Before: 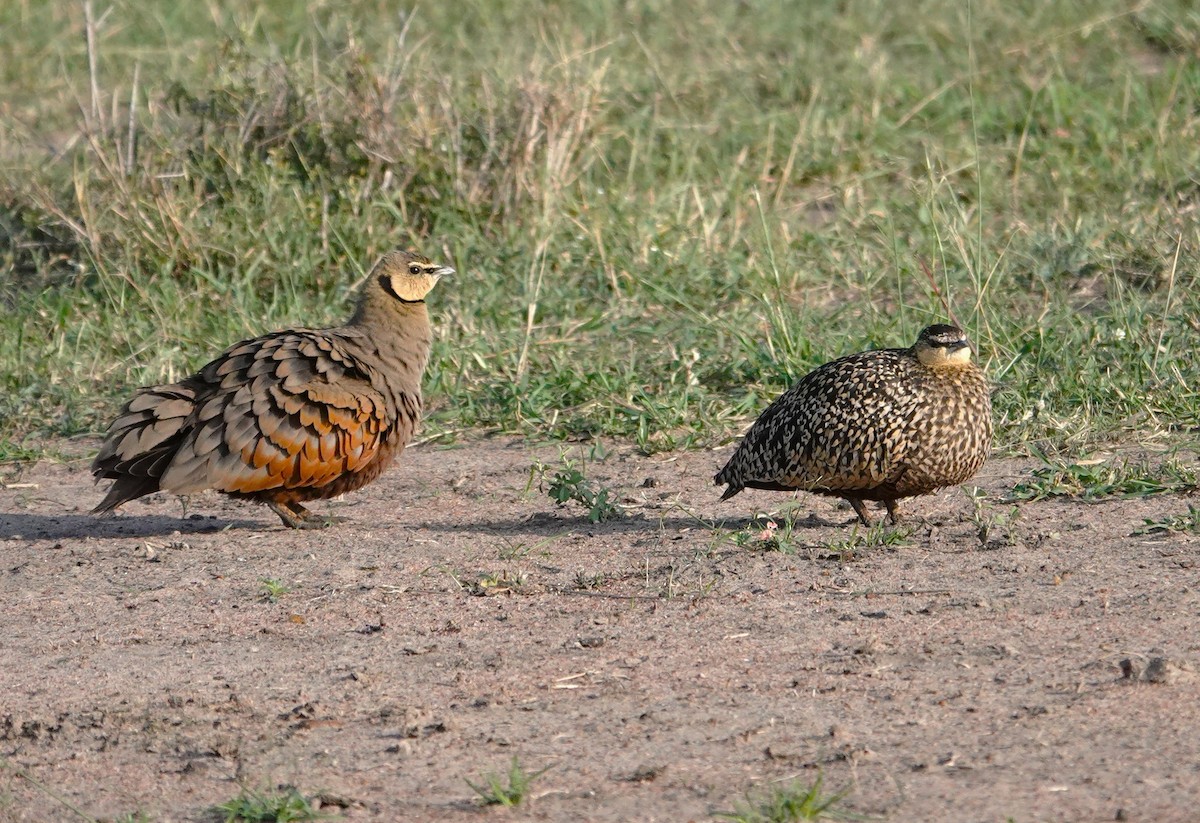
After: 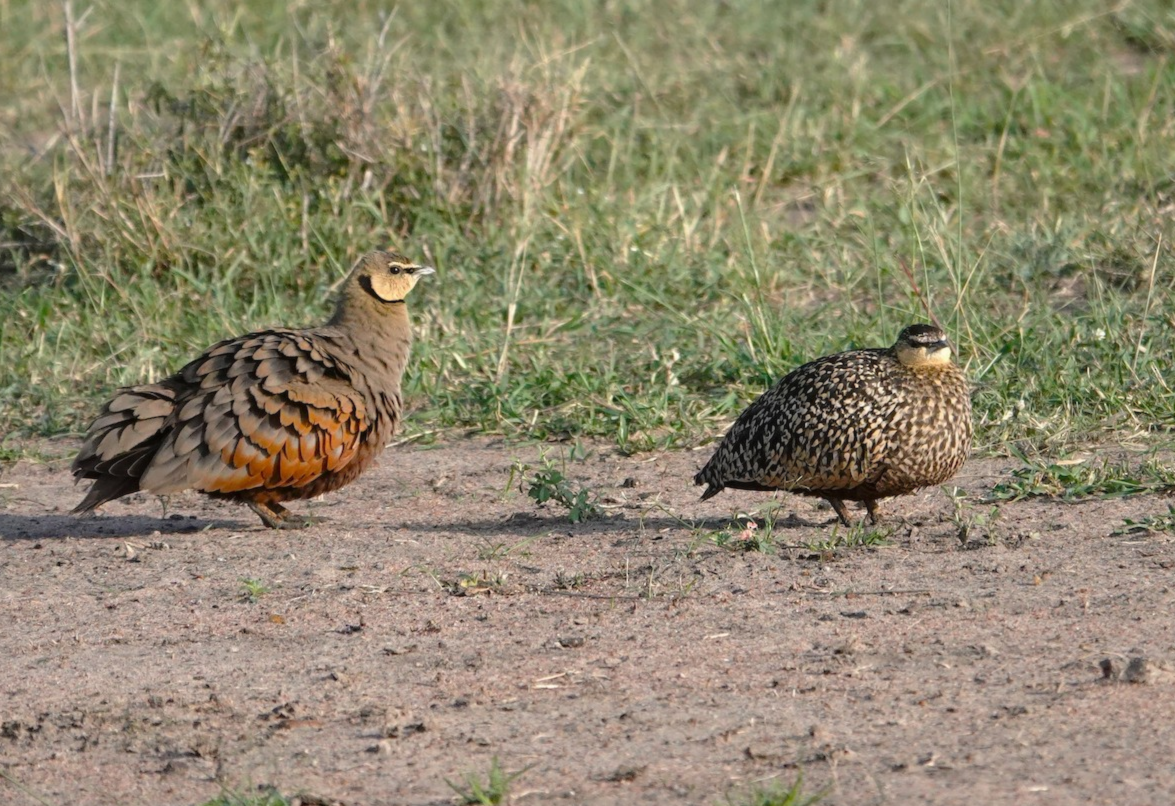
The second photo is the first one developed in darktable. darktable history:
tone equalizer: on, module defaults
crop: left 1.743%, right 0.268%, bottom 2.011%
exposure: compensate highlight preservation false
lowpass: radius 0.5, unbound 0
